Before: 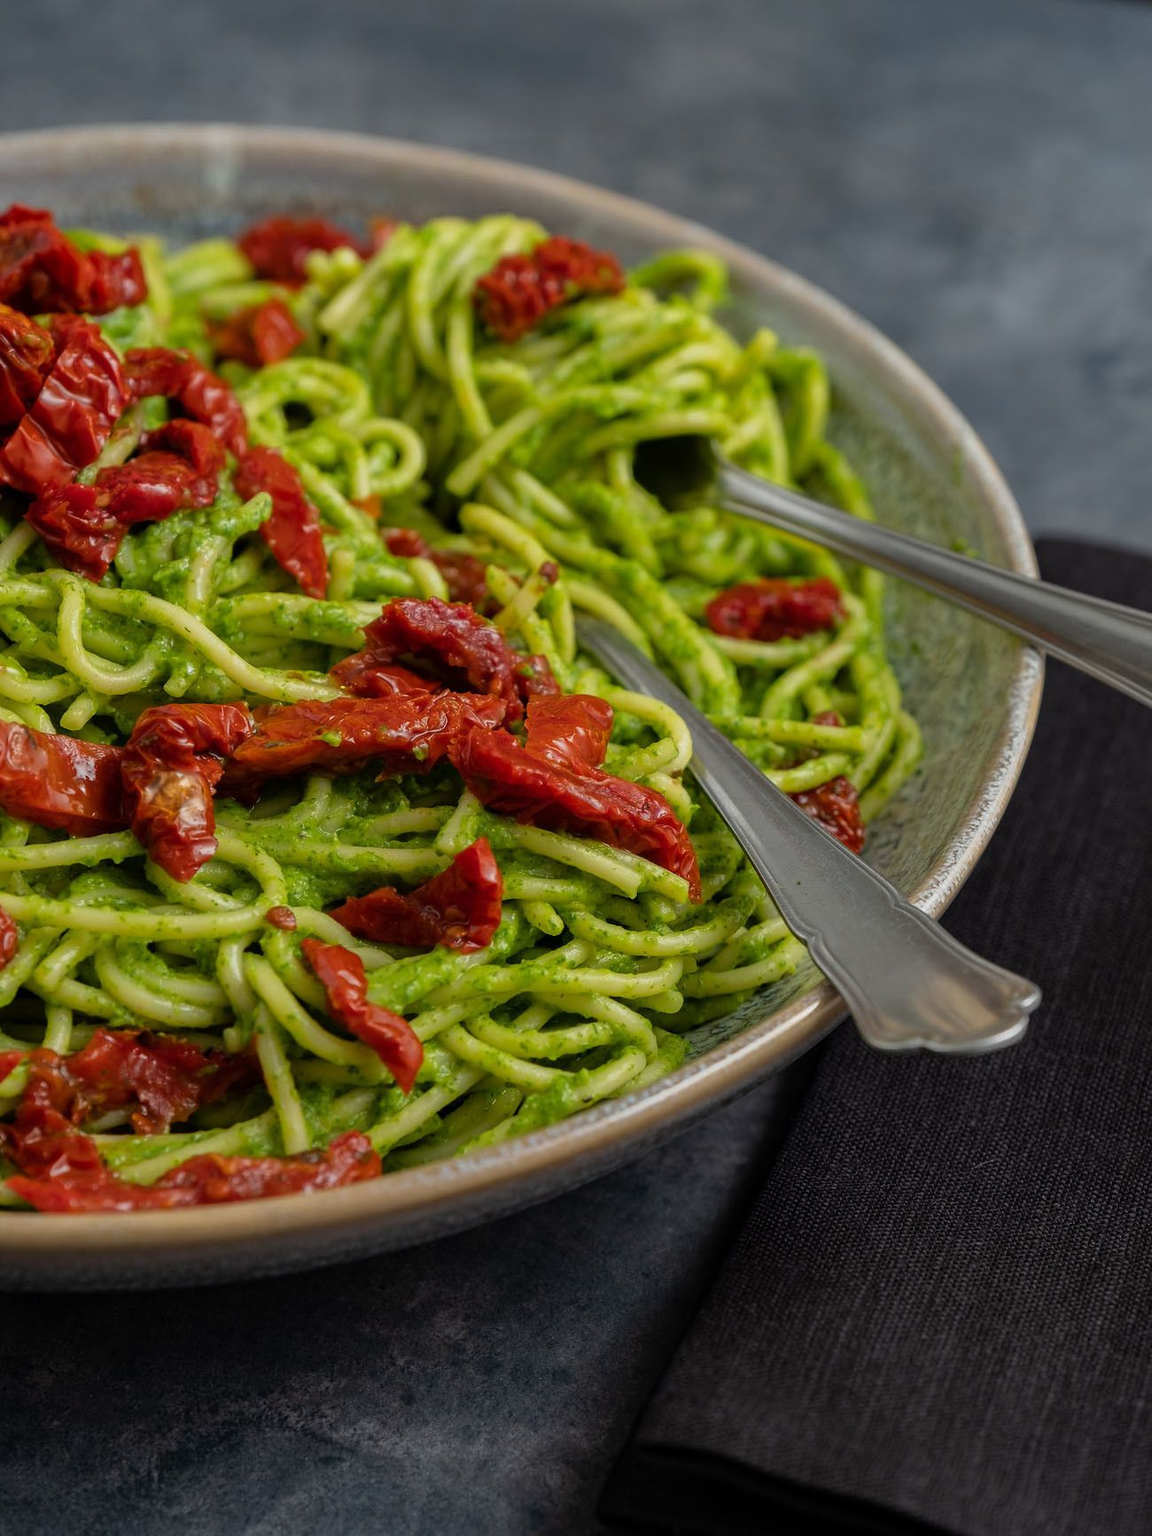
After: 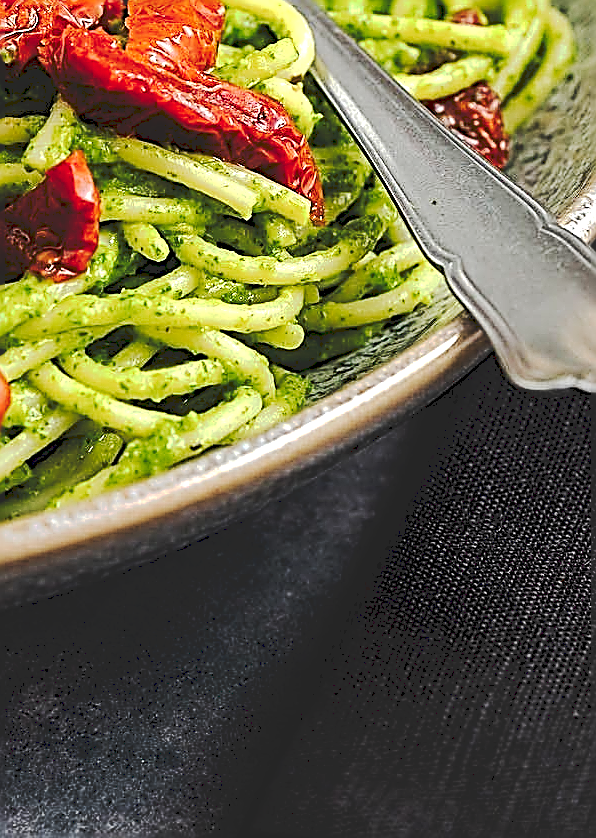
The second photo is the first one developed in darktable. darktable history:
sharpen: amount 2
tone curve: curves: ch0 [(0, 0) (0.003, 0.145) (0.011, 0.148) (0.025, 0.15) (0.044, 0.159) (0.069, 0.16) (0.1, 0.164) (0.136, 0.182) (0.177, 0.213) (0.224, 0.247) (0.277, 0.298) (0.335, 0.37) (0.399, 0.456) (0.468, 0.552) (0.543, 0.641) (0.623, 0.713) (0.709, 0.768) (0.801, 0.825) (0.898, 0.868) (1, 1)], preserve colors none
exposure: black level correction 0, exposure 0.5 EV, compensate exposure bias true, compensate highlight preservation false
crop: left 35.976%, top 45.819%, right 18.162%, bottom 5.807%
tone equalizer: -8 EV -0.75 EV, -7 EV -0.7 EV, -6 EV -0.6 EV, -5 EV -0.4 EV, -3 EV 0.4 EV, -2 EV 0.6 EV, -1 EV 0.7 EV, +0 EV 0.75 EV, edges refinement/feathering 500, mask exposure compensation -1.57 EV, preserve details no
